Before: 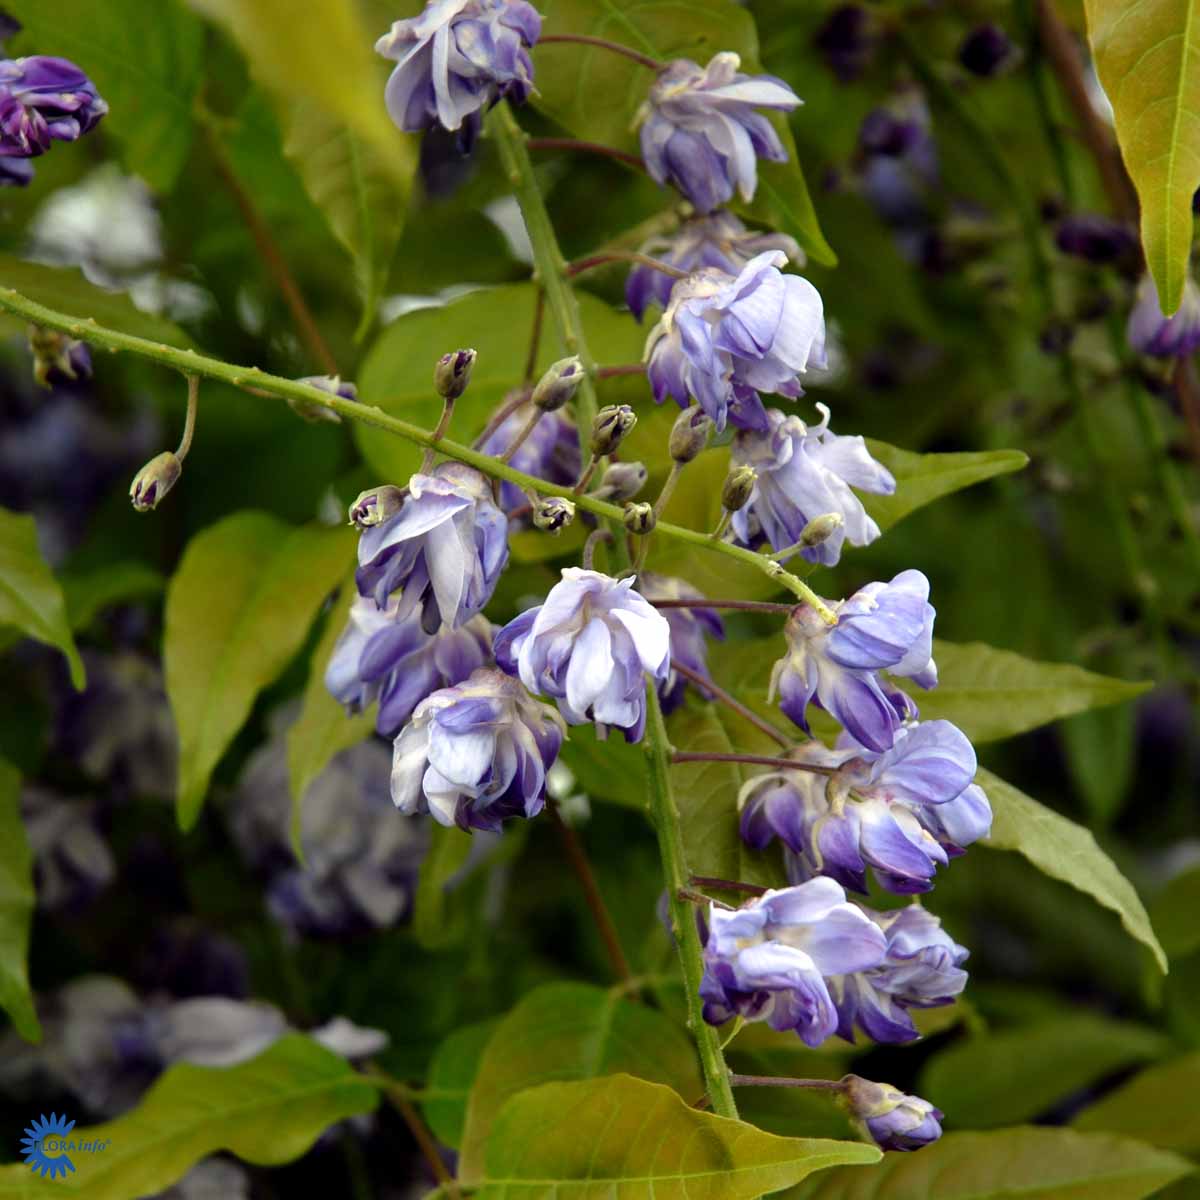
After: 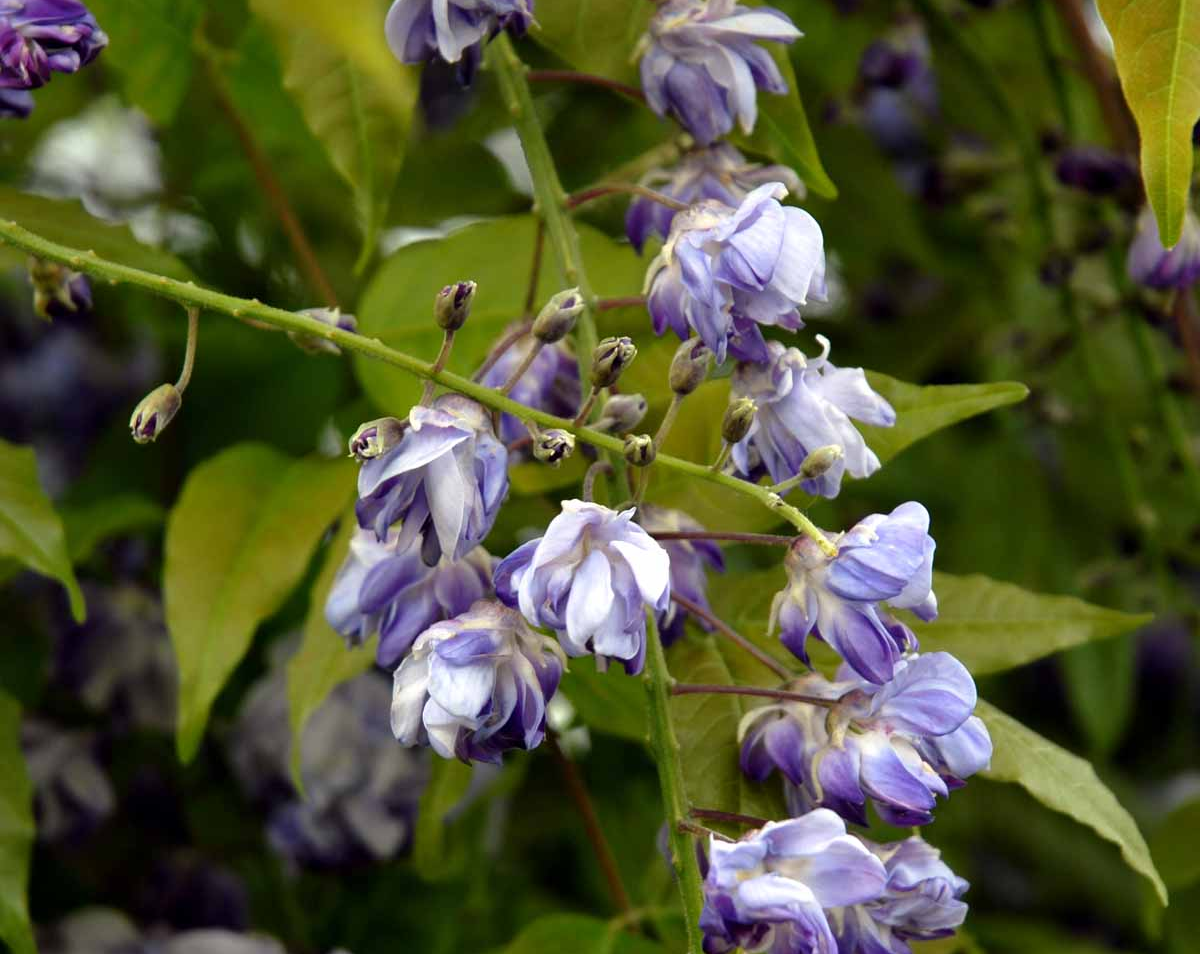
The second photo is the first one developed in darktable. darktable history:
crop and rotate: top 5.667%, bottom 14.797%
